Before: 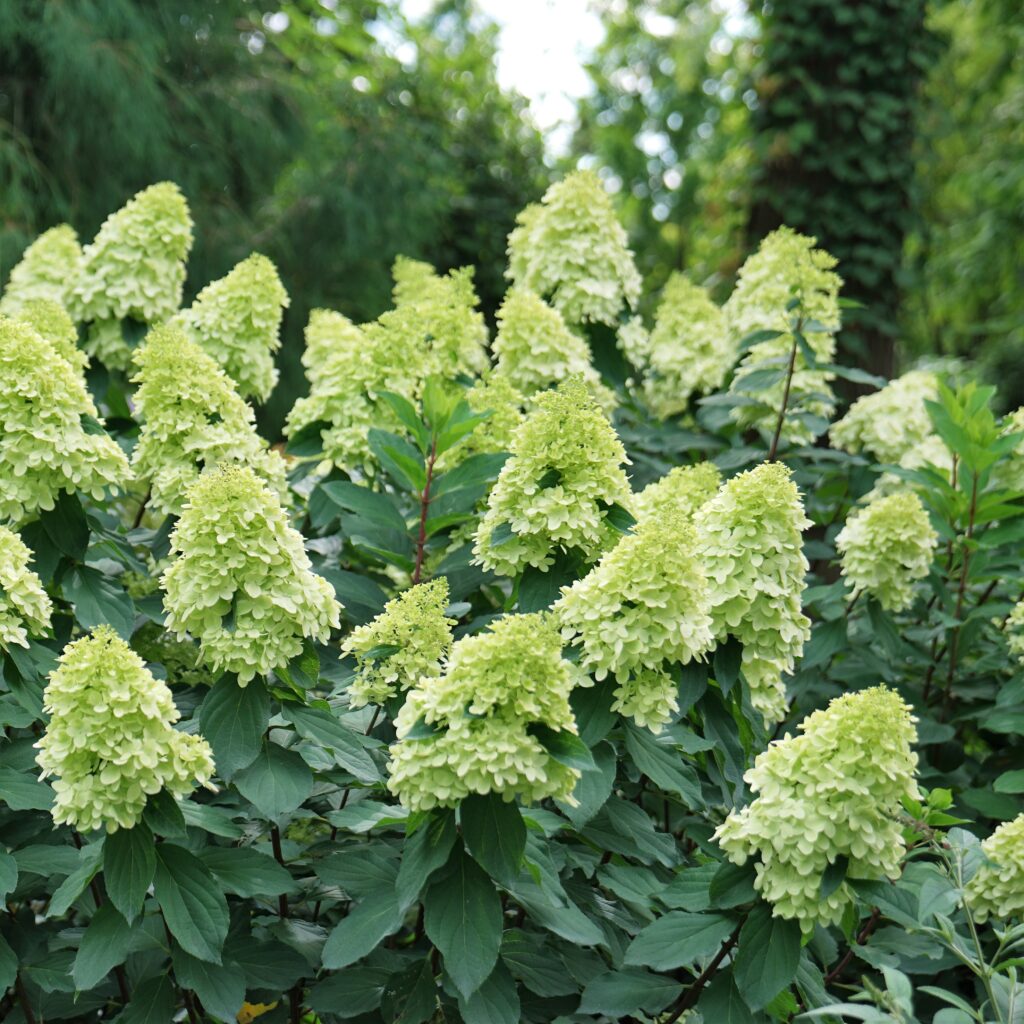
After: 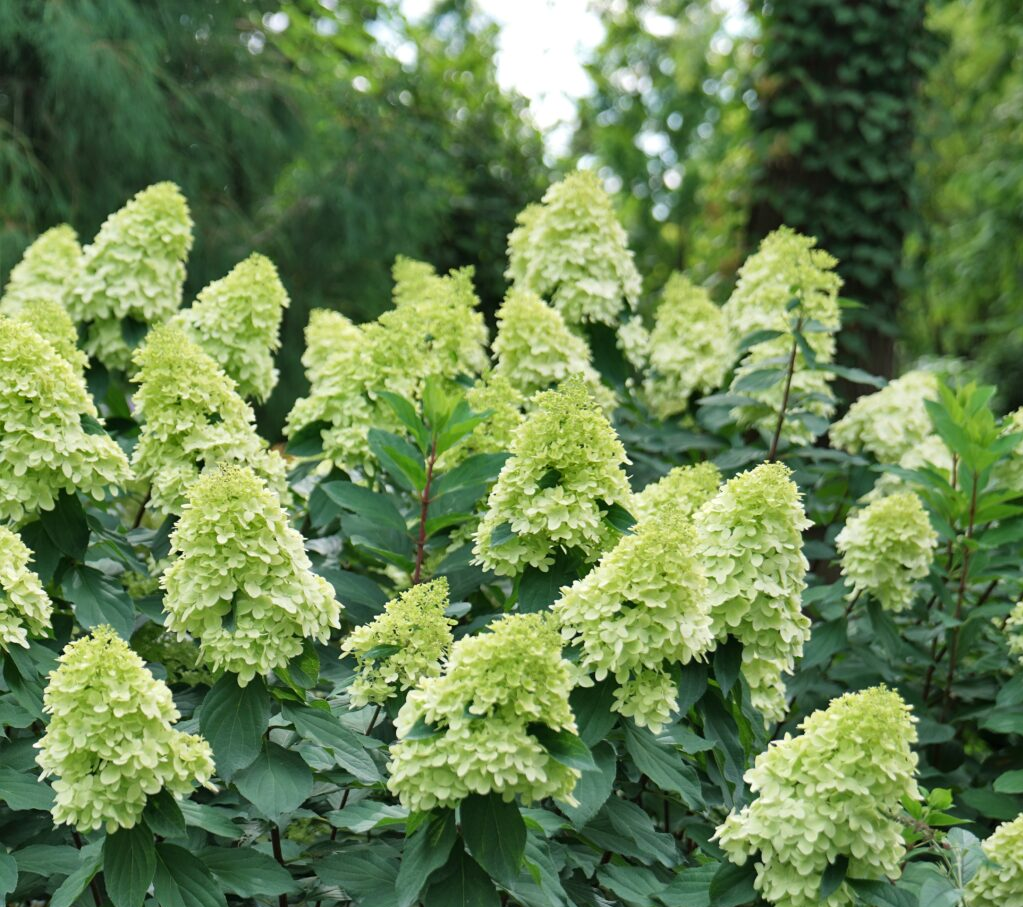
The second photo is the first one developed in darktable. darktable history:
shadows and highlights: soften with gaussian
crop and rotate: top 0%, bottom 11.419%
